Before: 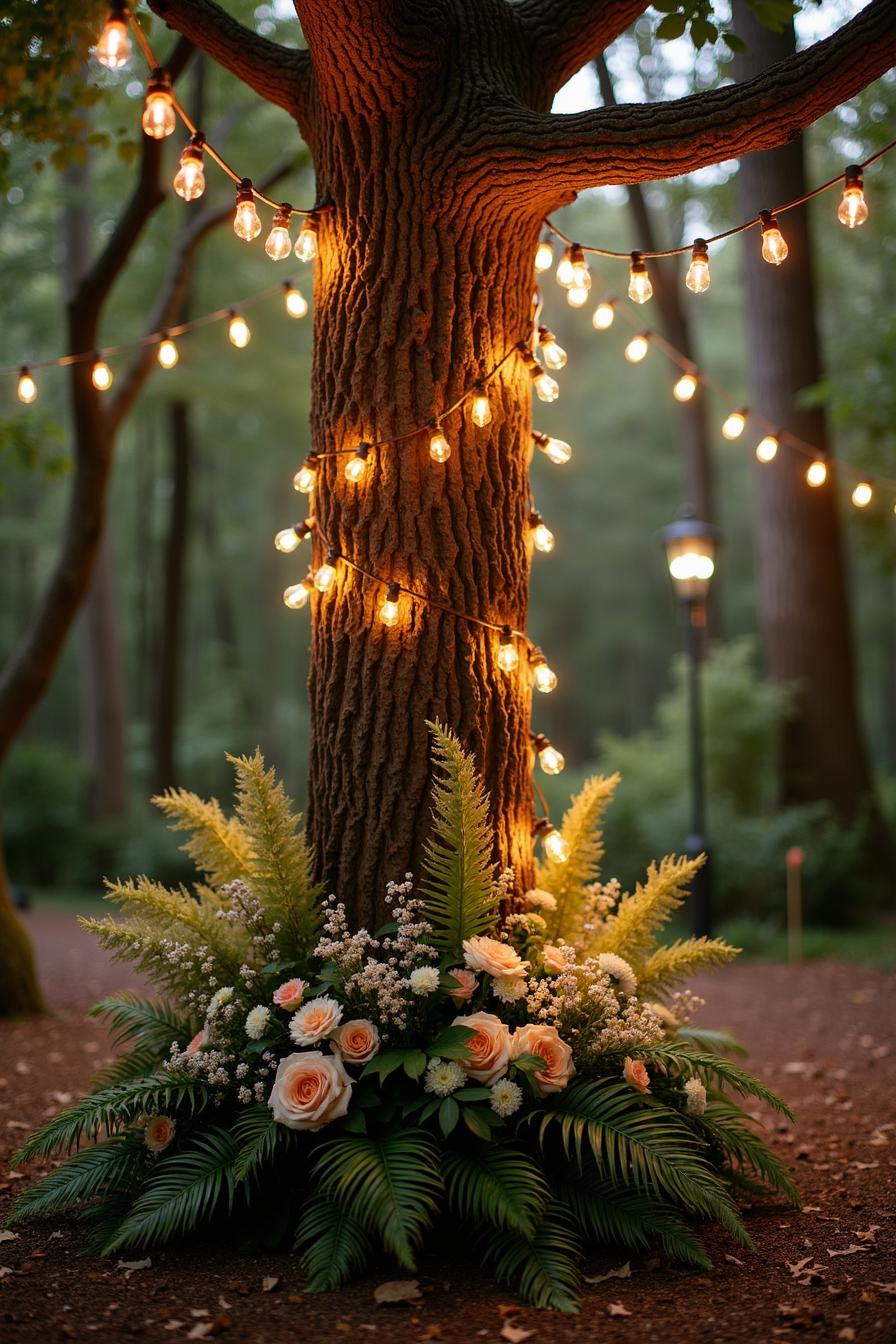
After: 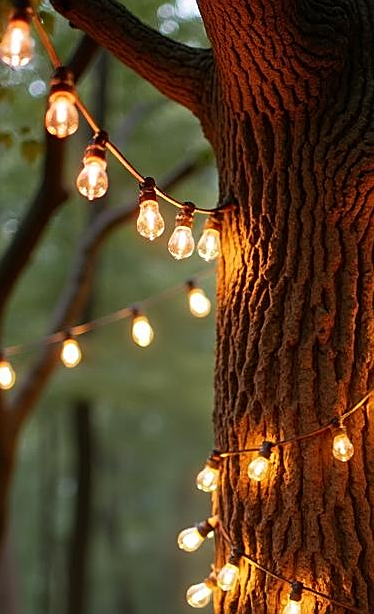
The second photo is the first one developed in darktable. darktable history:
sharpen: on, module defaults
crop and rotate: left 10.873%, top 0.098%, right 47.361%, bottom 54.148%
